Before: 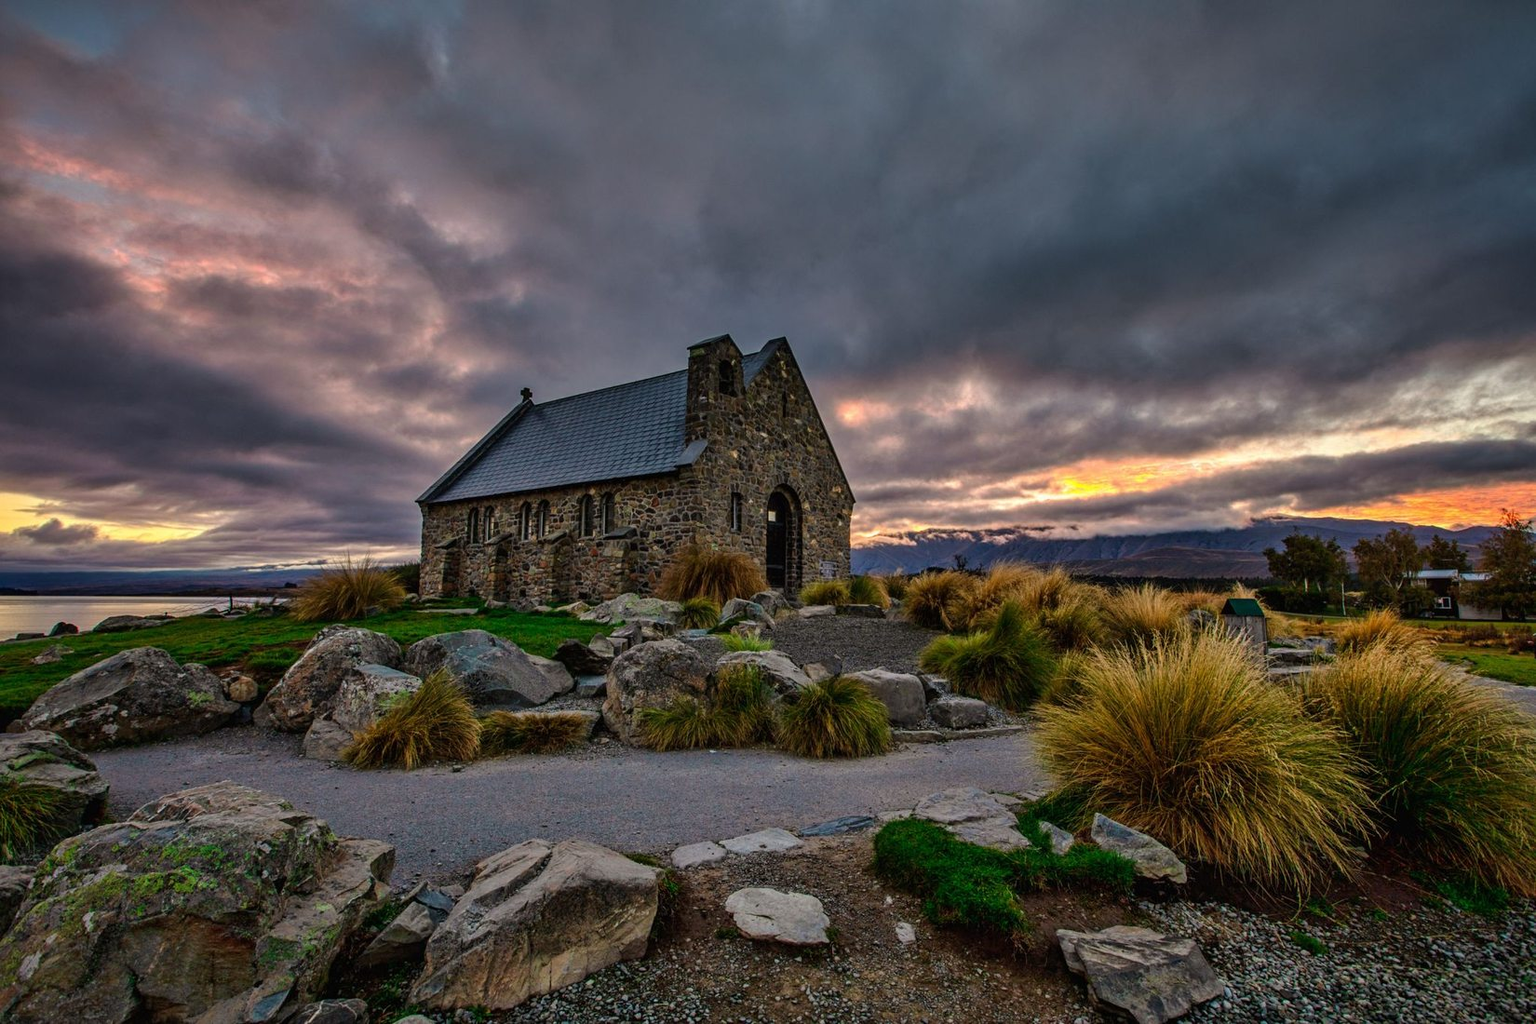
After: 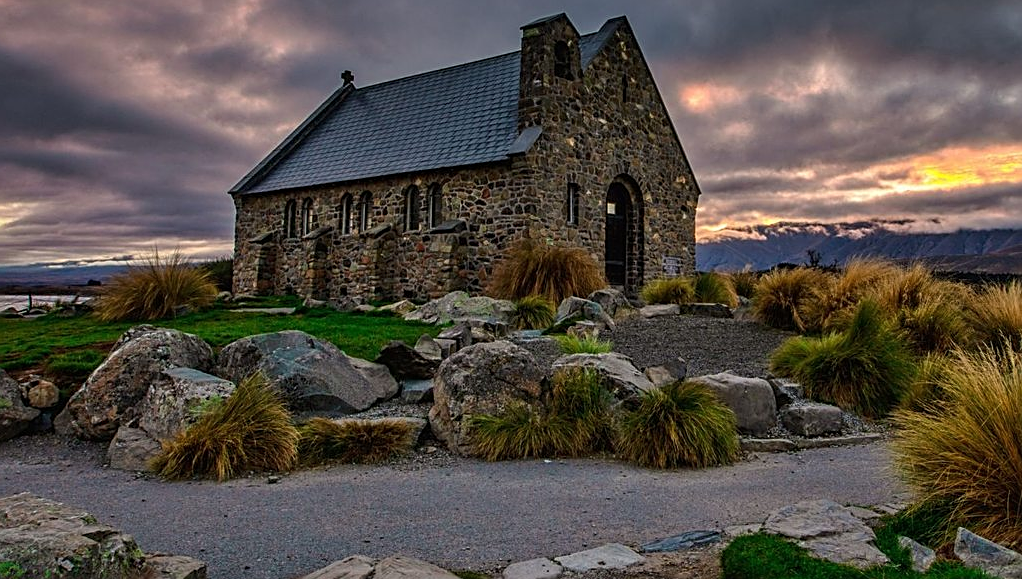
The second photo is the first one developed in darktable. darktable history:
crop: left 13.217%, top 31.486%, right 24.604%, bottom 15.656%
sharpen: on, module defaults
